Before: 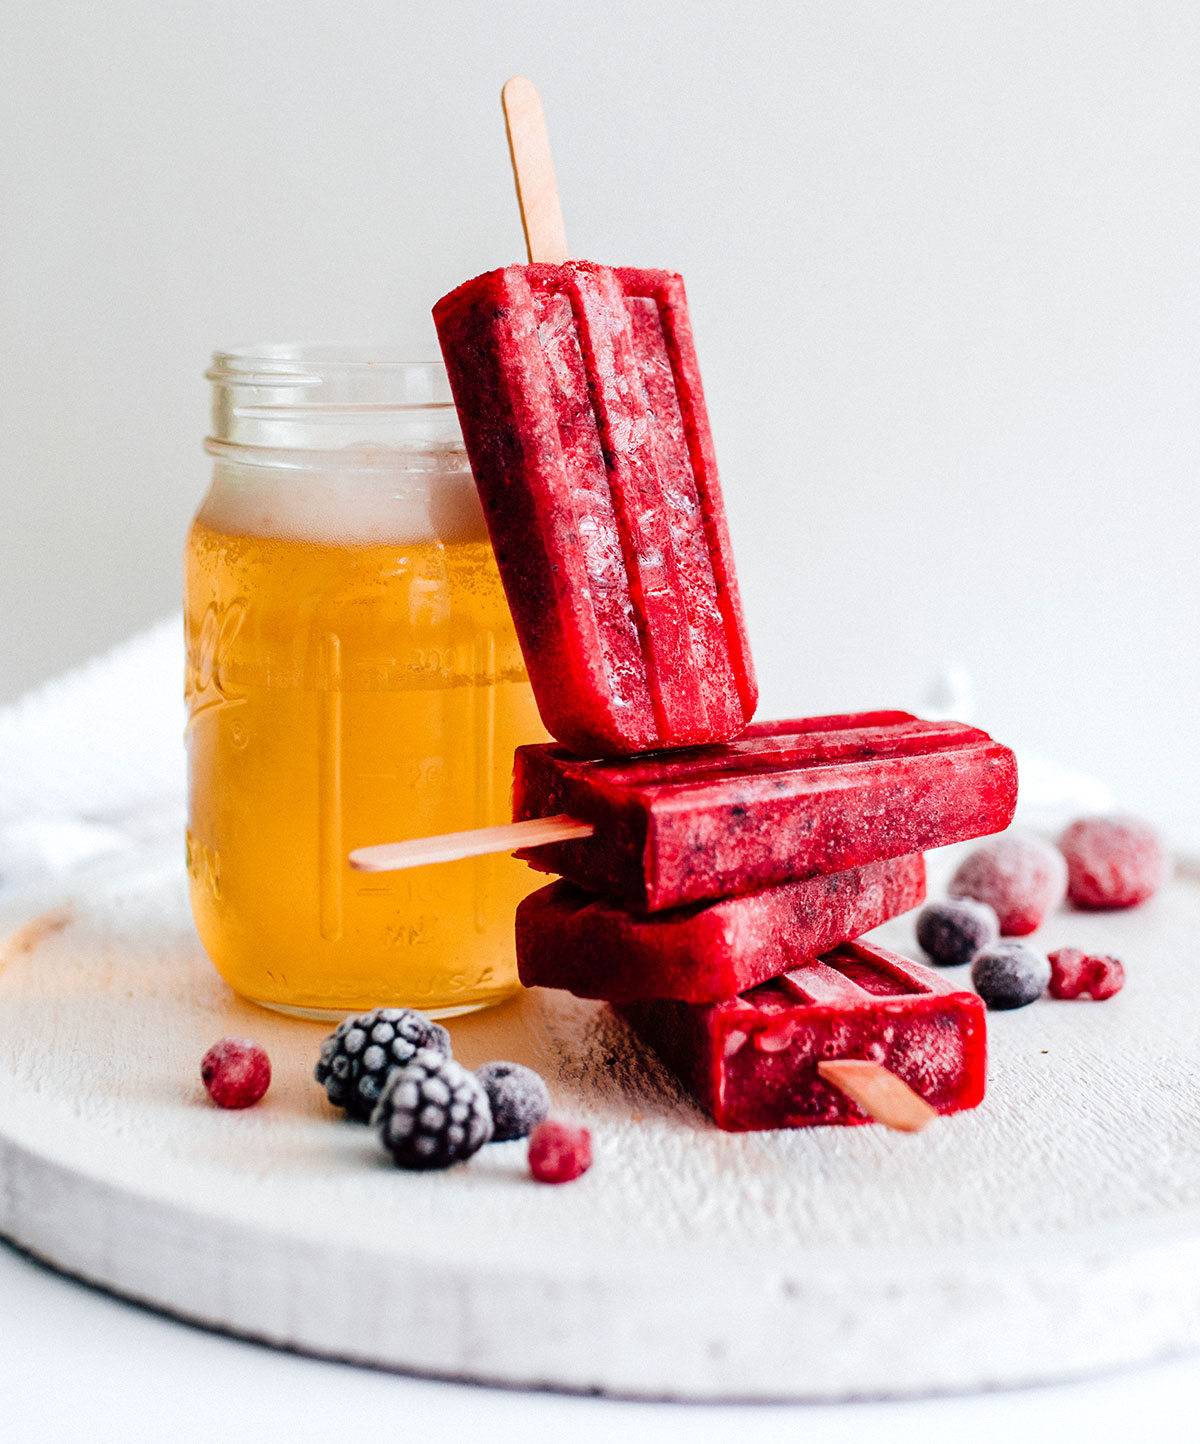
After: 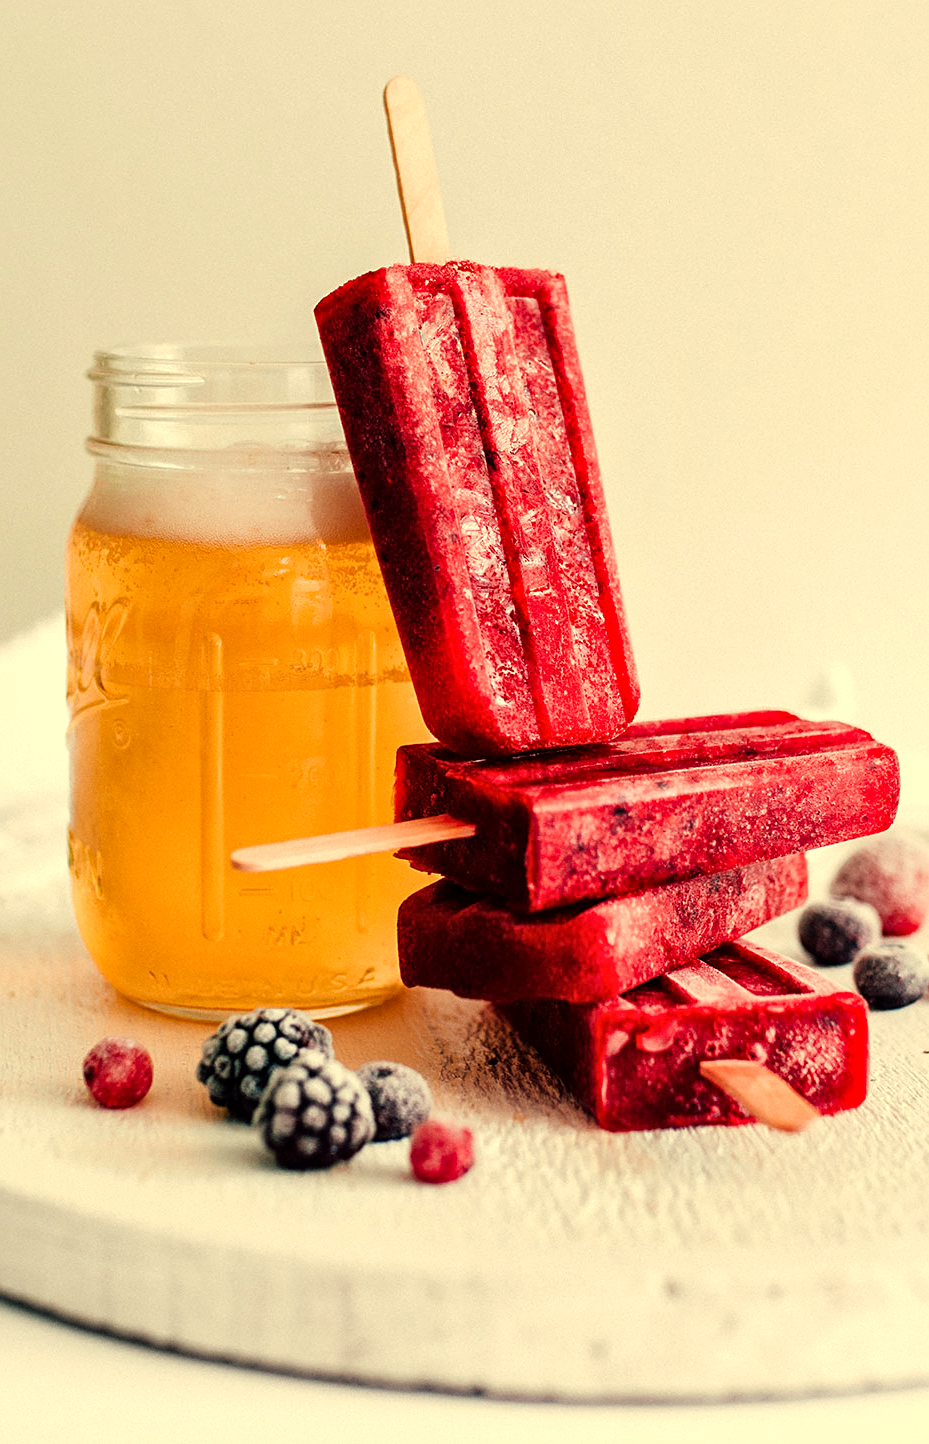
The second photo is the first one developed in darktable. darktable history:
local contrast: mode bilateral grid, contrast 20, coarseness 50, detail 120%, midtone range 0.2
white balance: red 1.08, blue 0.791
crop: left 9.88%, right 12.664%
sharpen: amount 0.2
